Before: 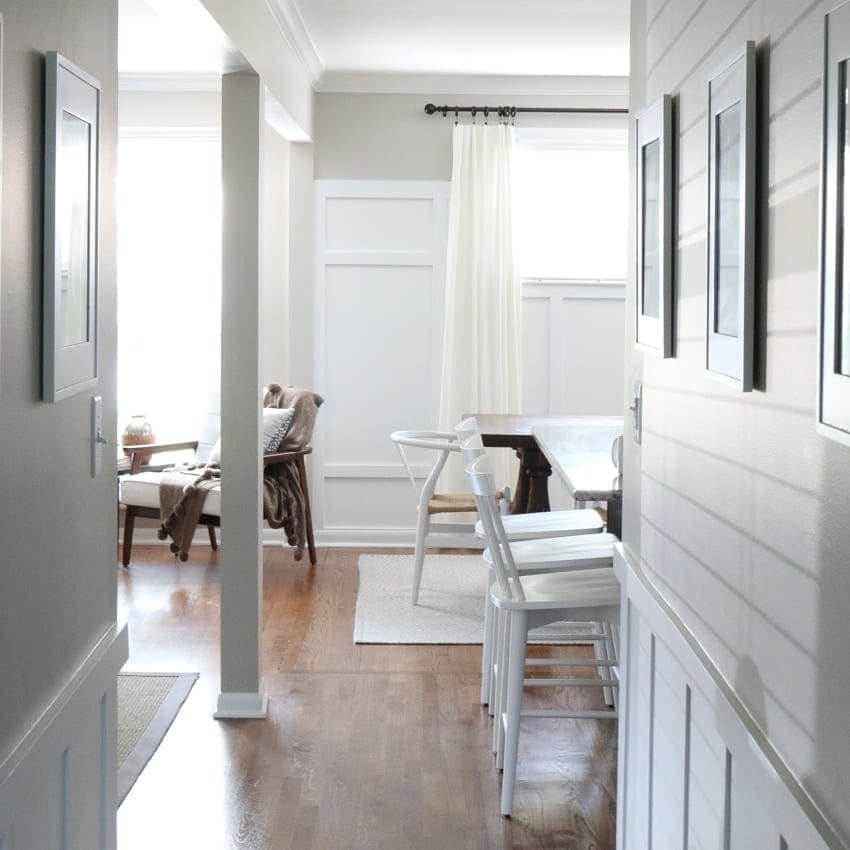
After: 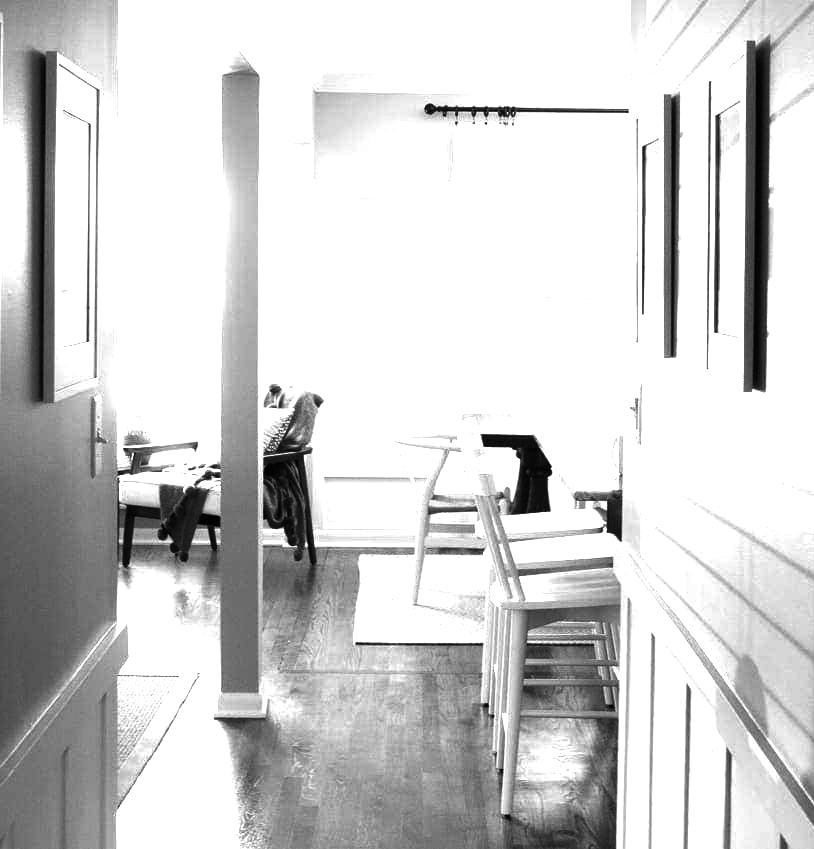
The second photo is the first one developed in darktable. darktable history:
contrast brightness saturation: contrast -0.03, brightness -0.59, saturation -1
exposure: black level correction 0, exposure 1.1 EV, compensate highlight preservation false
color zones: curves: ch1 [(0.235, 0.558) (0.75, 0.5)]; ch2 [(0.25, 0.462) (0.749, 0.457)], mix 40.67%
crop: right 4.126%, bottom 0.031%
